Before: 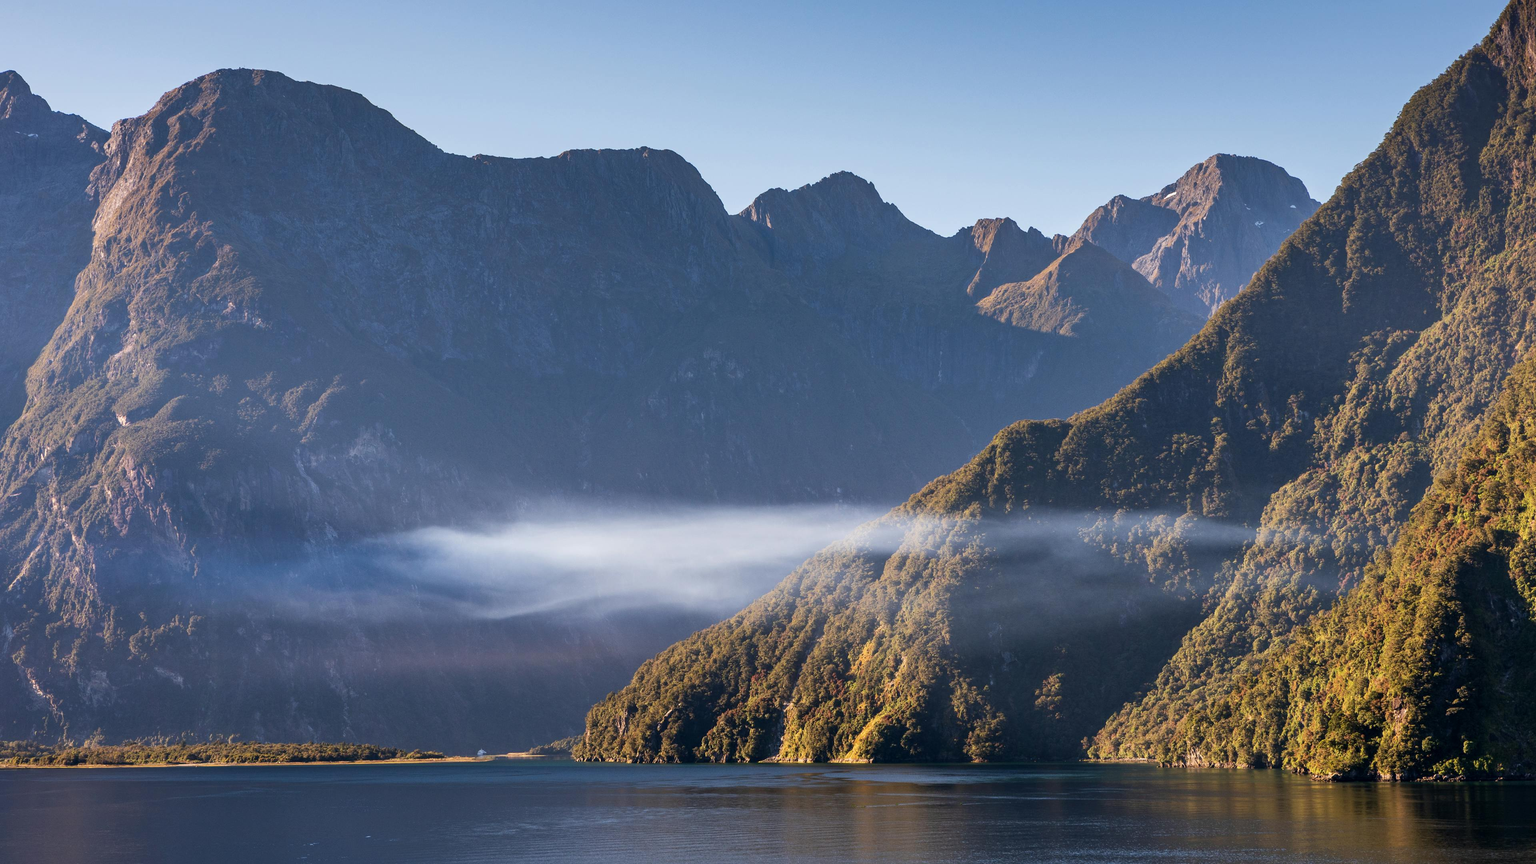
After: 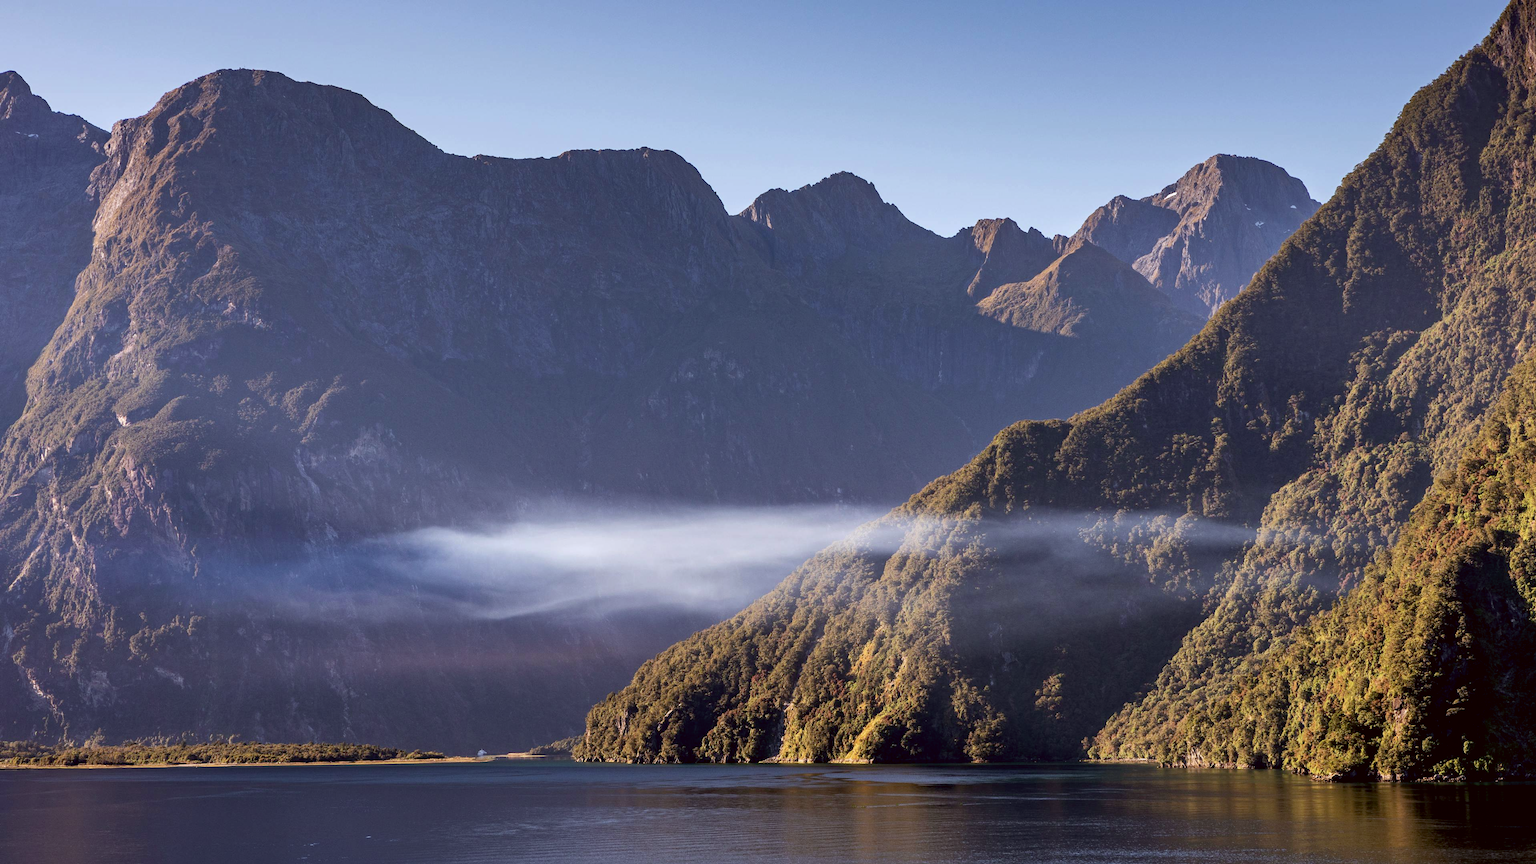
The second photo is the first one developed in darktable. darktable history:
color correction: highlights a* 6.3, highlights b* 7.98, shadows a* 6.14, shadows b* 7.31, saturation 0.876
color calibration: gray › normalize channels true, illuminant F (fluorescent), F source F9 (Cool White Deluxe 4150 K) – high CRI, x 0.375, y 0.373, temperature 4159.73 K, gamut compression 0.018
haze removal: compatibility mode true, adaptive false
exposure: black level correction 0.005, exposure 0.015 EV, compensate highlight preservation false
